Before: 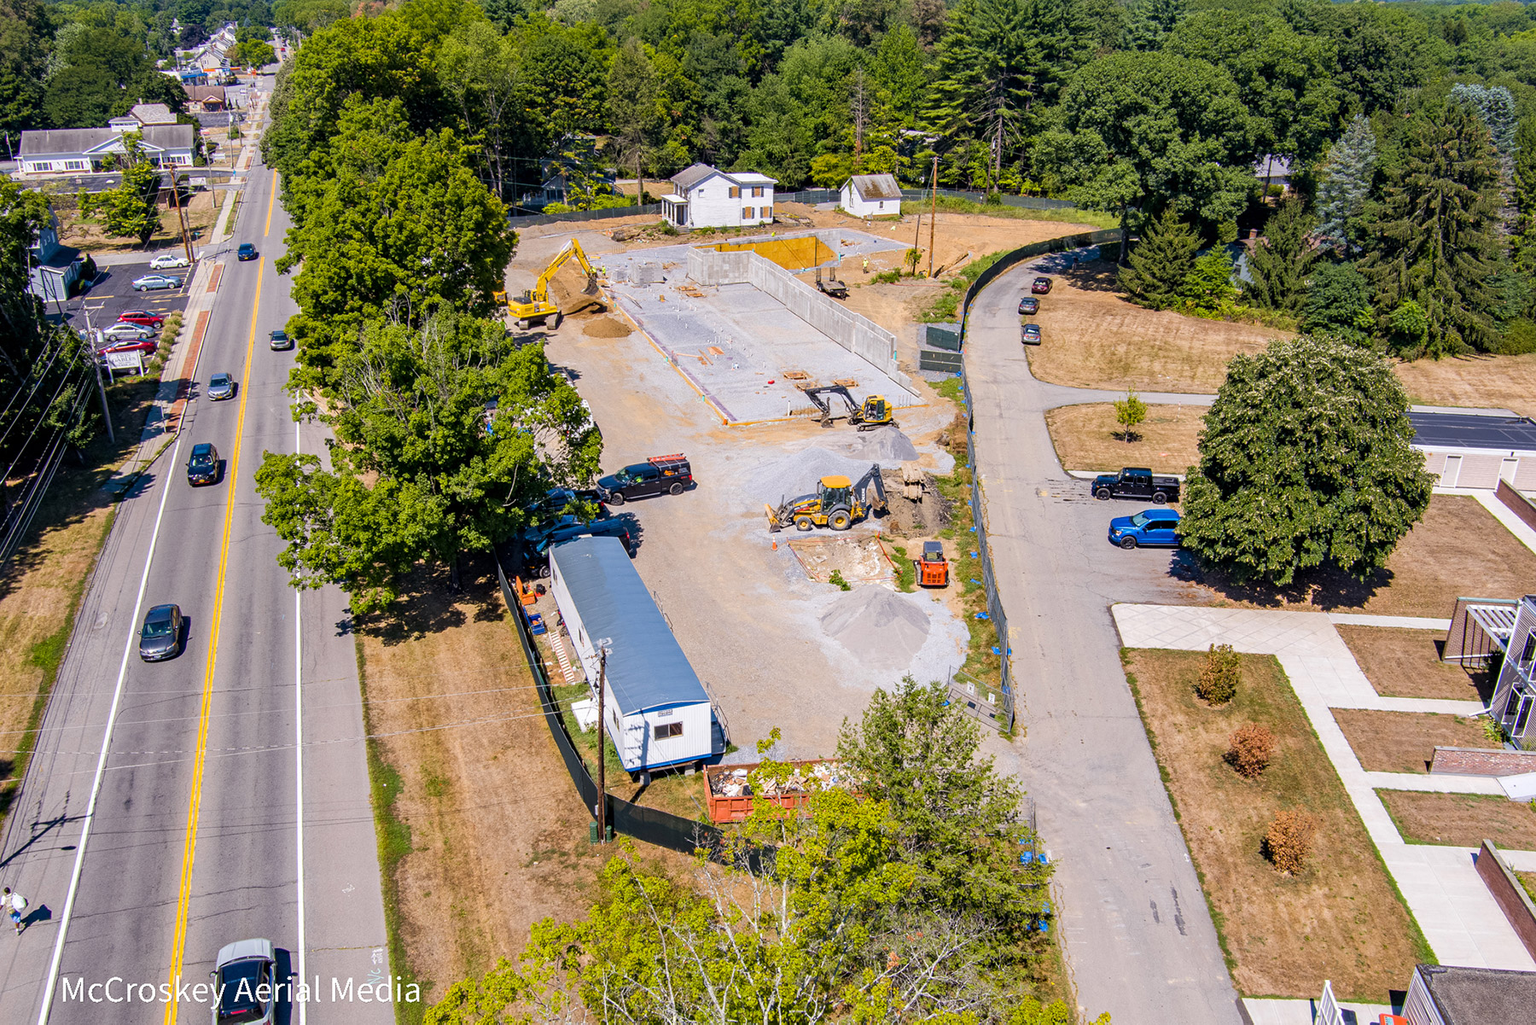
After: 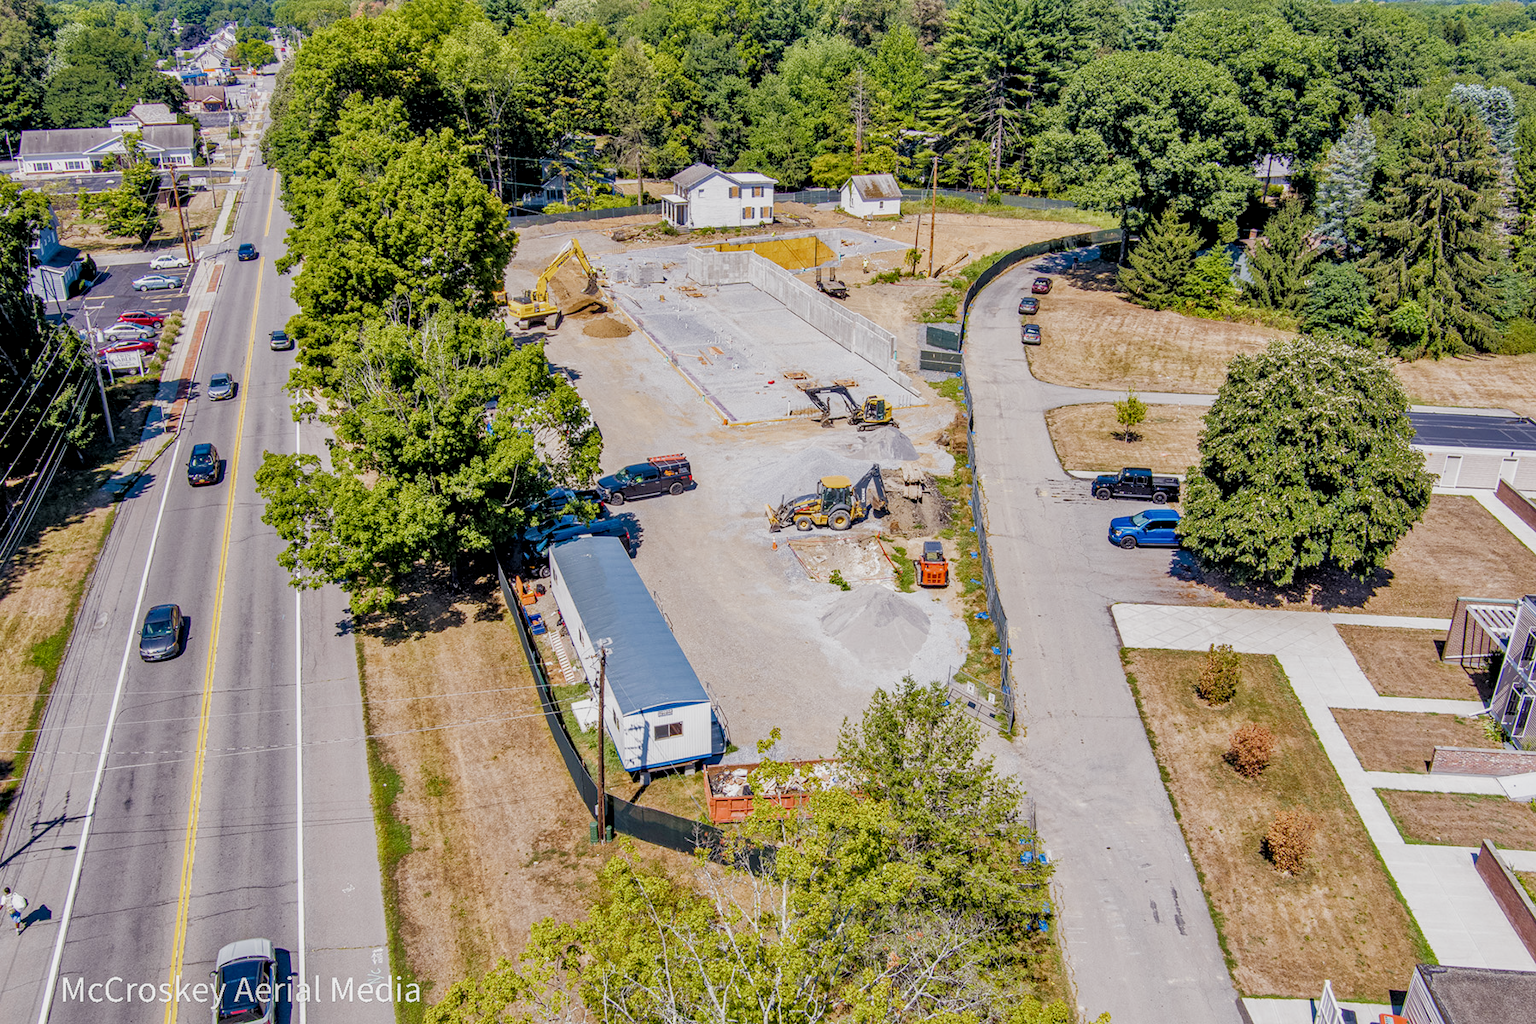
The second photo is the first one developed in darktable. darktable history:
tone equalizer: -7 EV 0.146 EV, -6 EV 0.585 EV, -5 EV 1.17 EV, -4 EV 1.3 EV, -3 EV 1.12 EV, -2 EV 0.6 EV, -1 EV 0.154 EV
local contrast: detail 130%
filmic rgb: black relative exposure -11.37 EV, white relative exposure 3.21 EV, hardness 6.79, preserve chrominance no, color science v5 (2021), iterations of high-quality reconstruction 0, contrast in shadows safe, contrast in highlights safe
